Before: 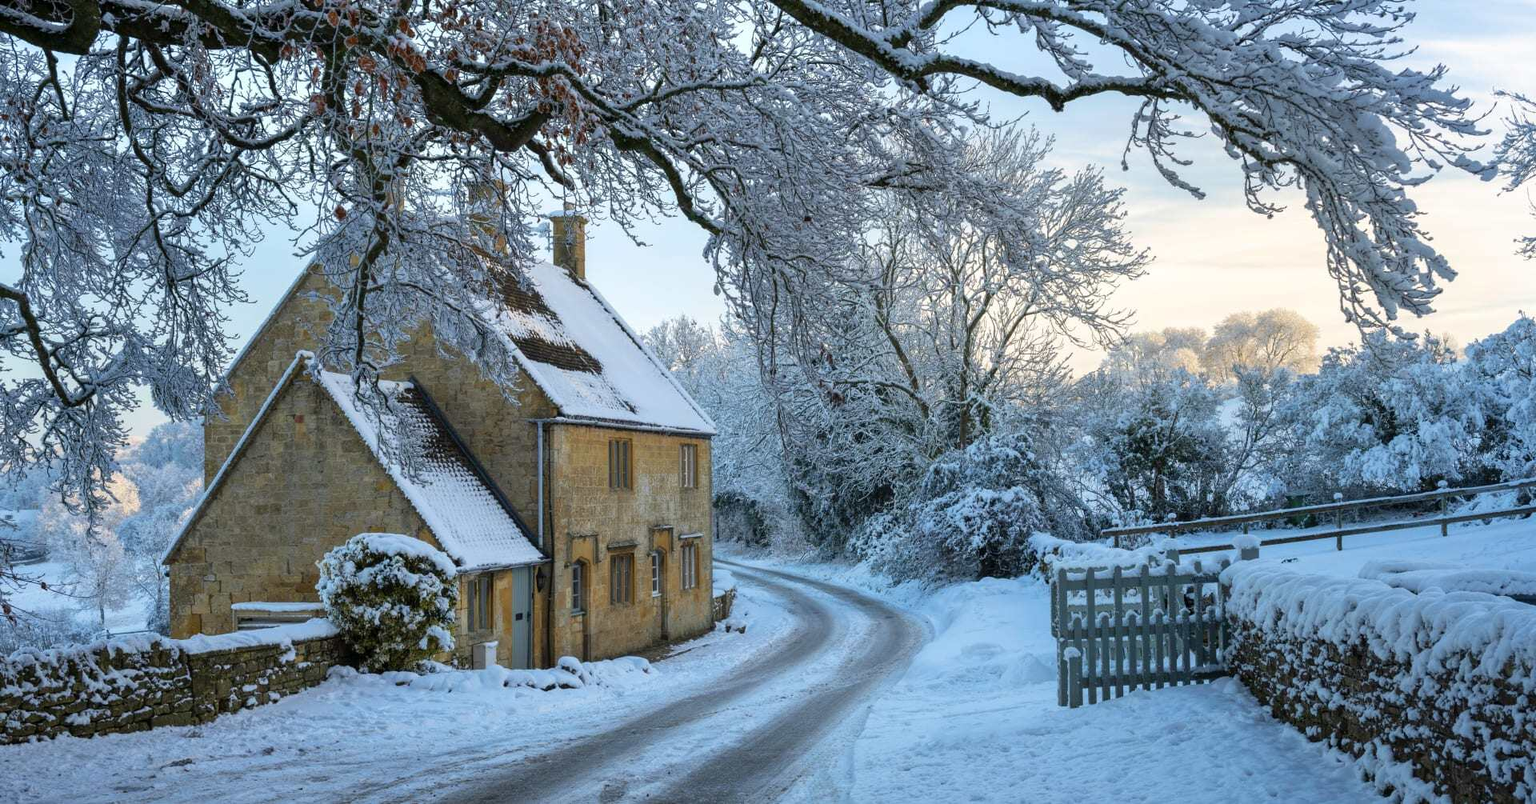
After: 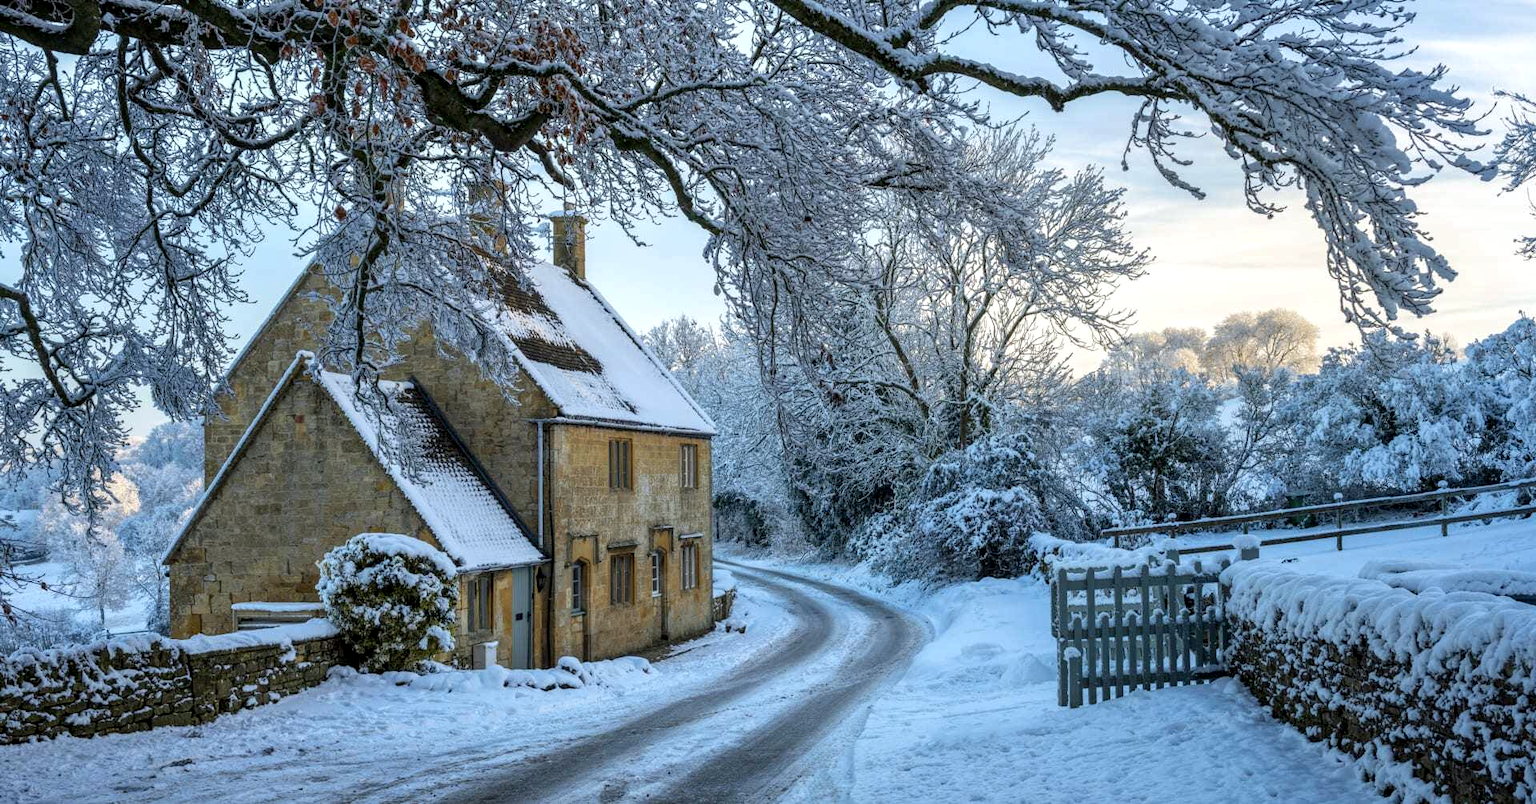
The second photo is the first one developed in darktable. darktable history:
local contrast: highlights 35%, detail 135%
white balance: red 0.982, blue 1.018
